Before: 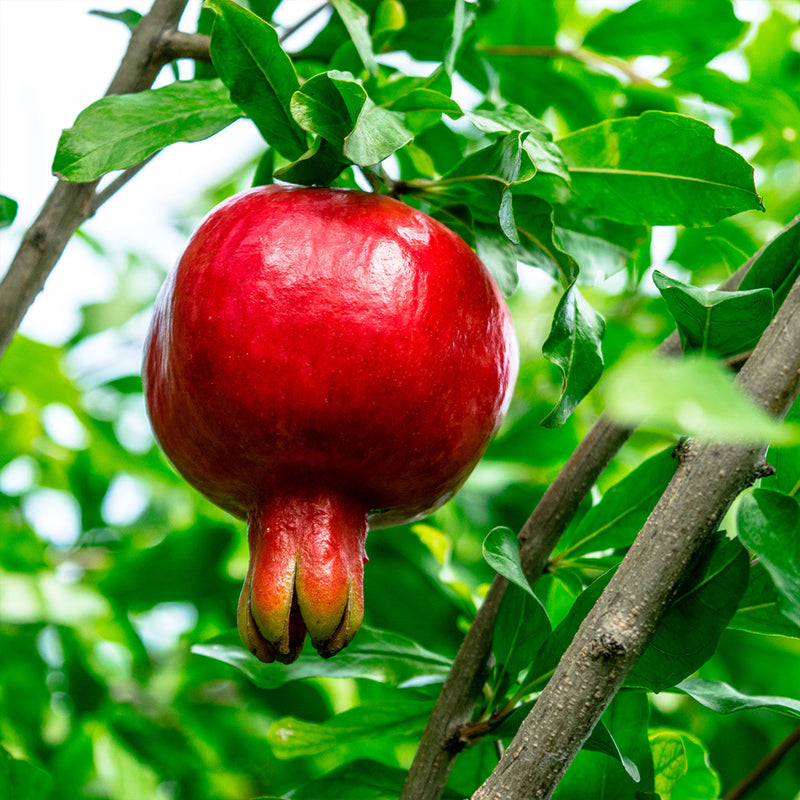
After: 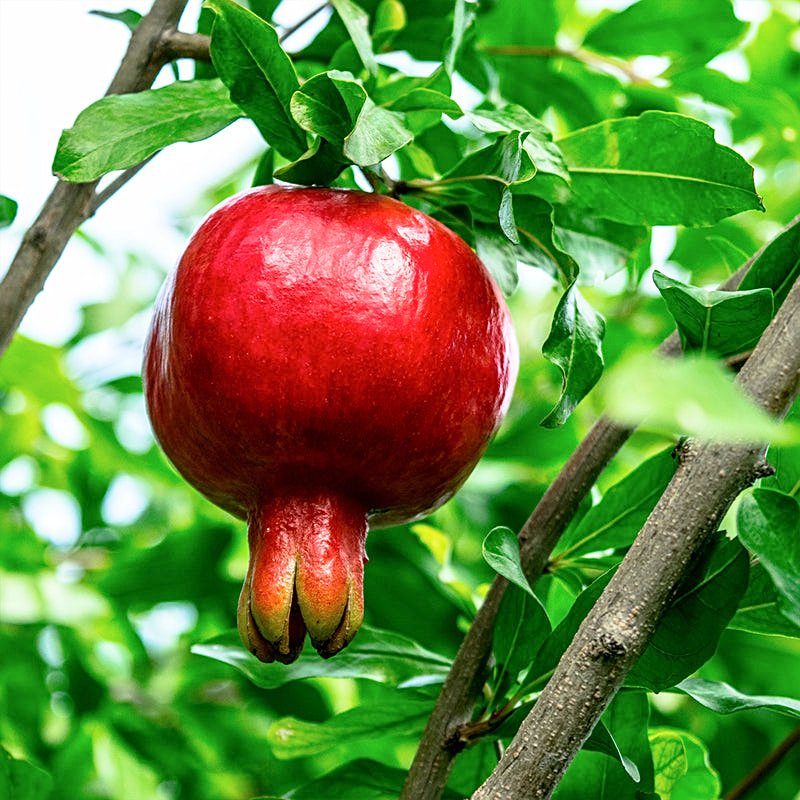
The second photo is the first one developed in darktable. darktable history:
contrast brightness saturation: contrast 0.15, brightness 0.05
sharpen: radius 2.167, amount 0.381, threshold 0
